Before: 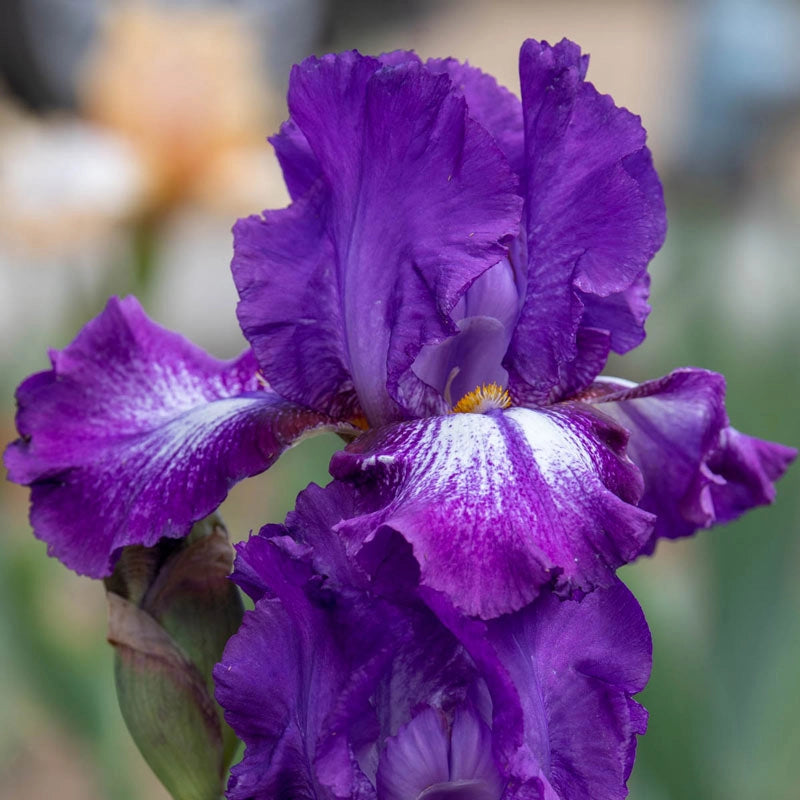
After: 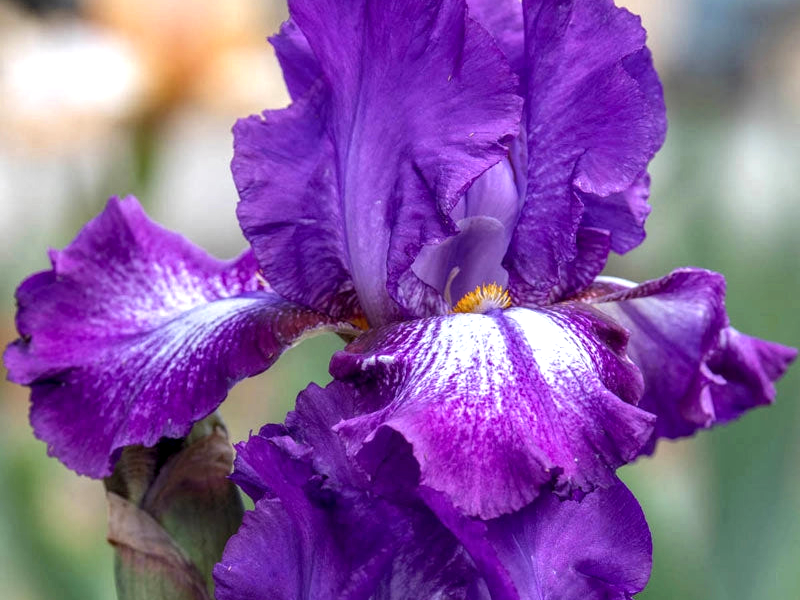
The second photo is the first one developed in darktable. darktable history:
local contrast: on, module defaults
exposure: black level correction 0, exposure 0.5 EV, compensate highlight preservation false
crop and rotate: top 12.5%, bottom 12.5%
